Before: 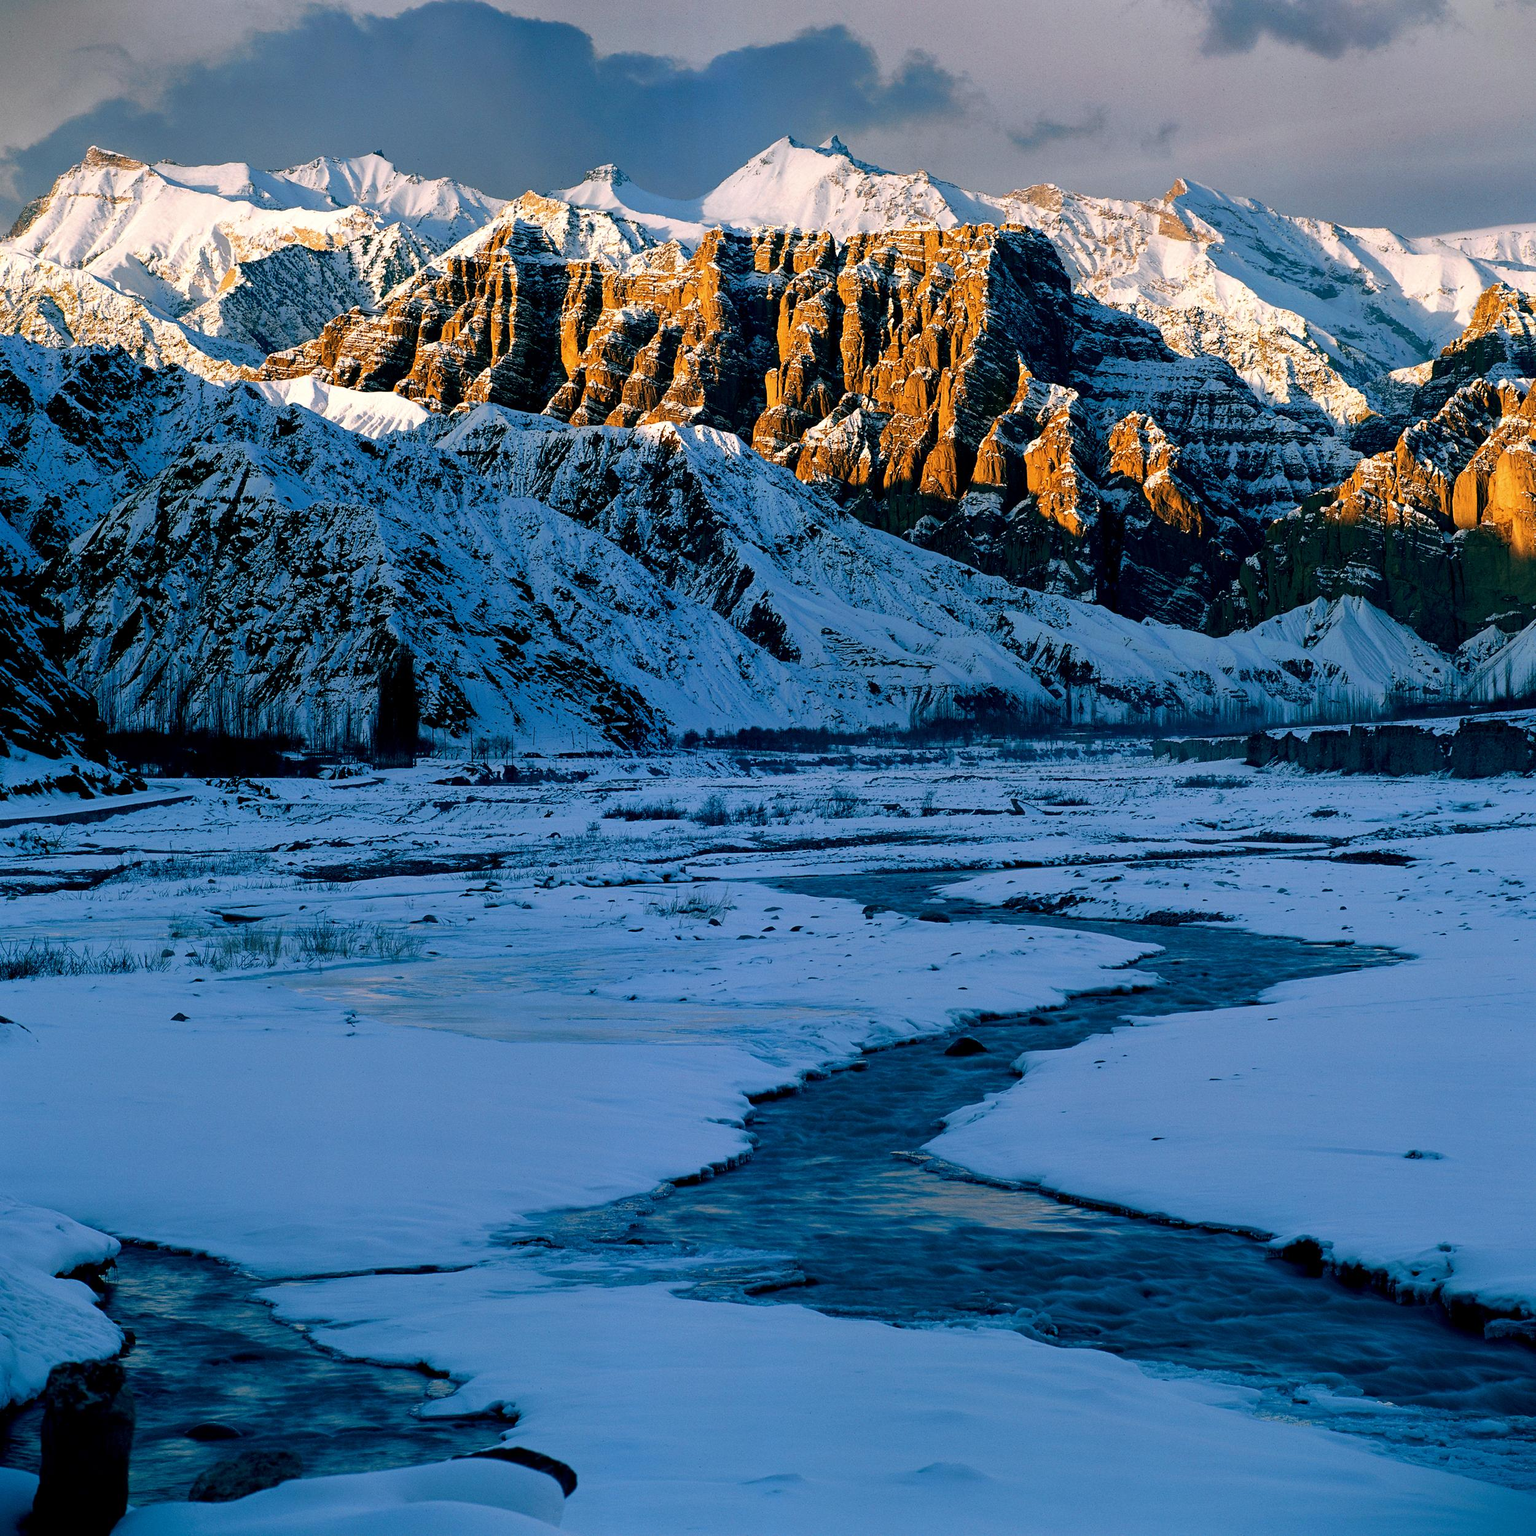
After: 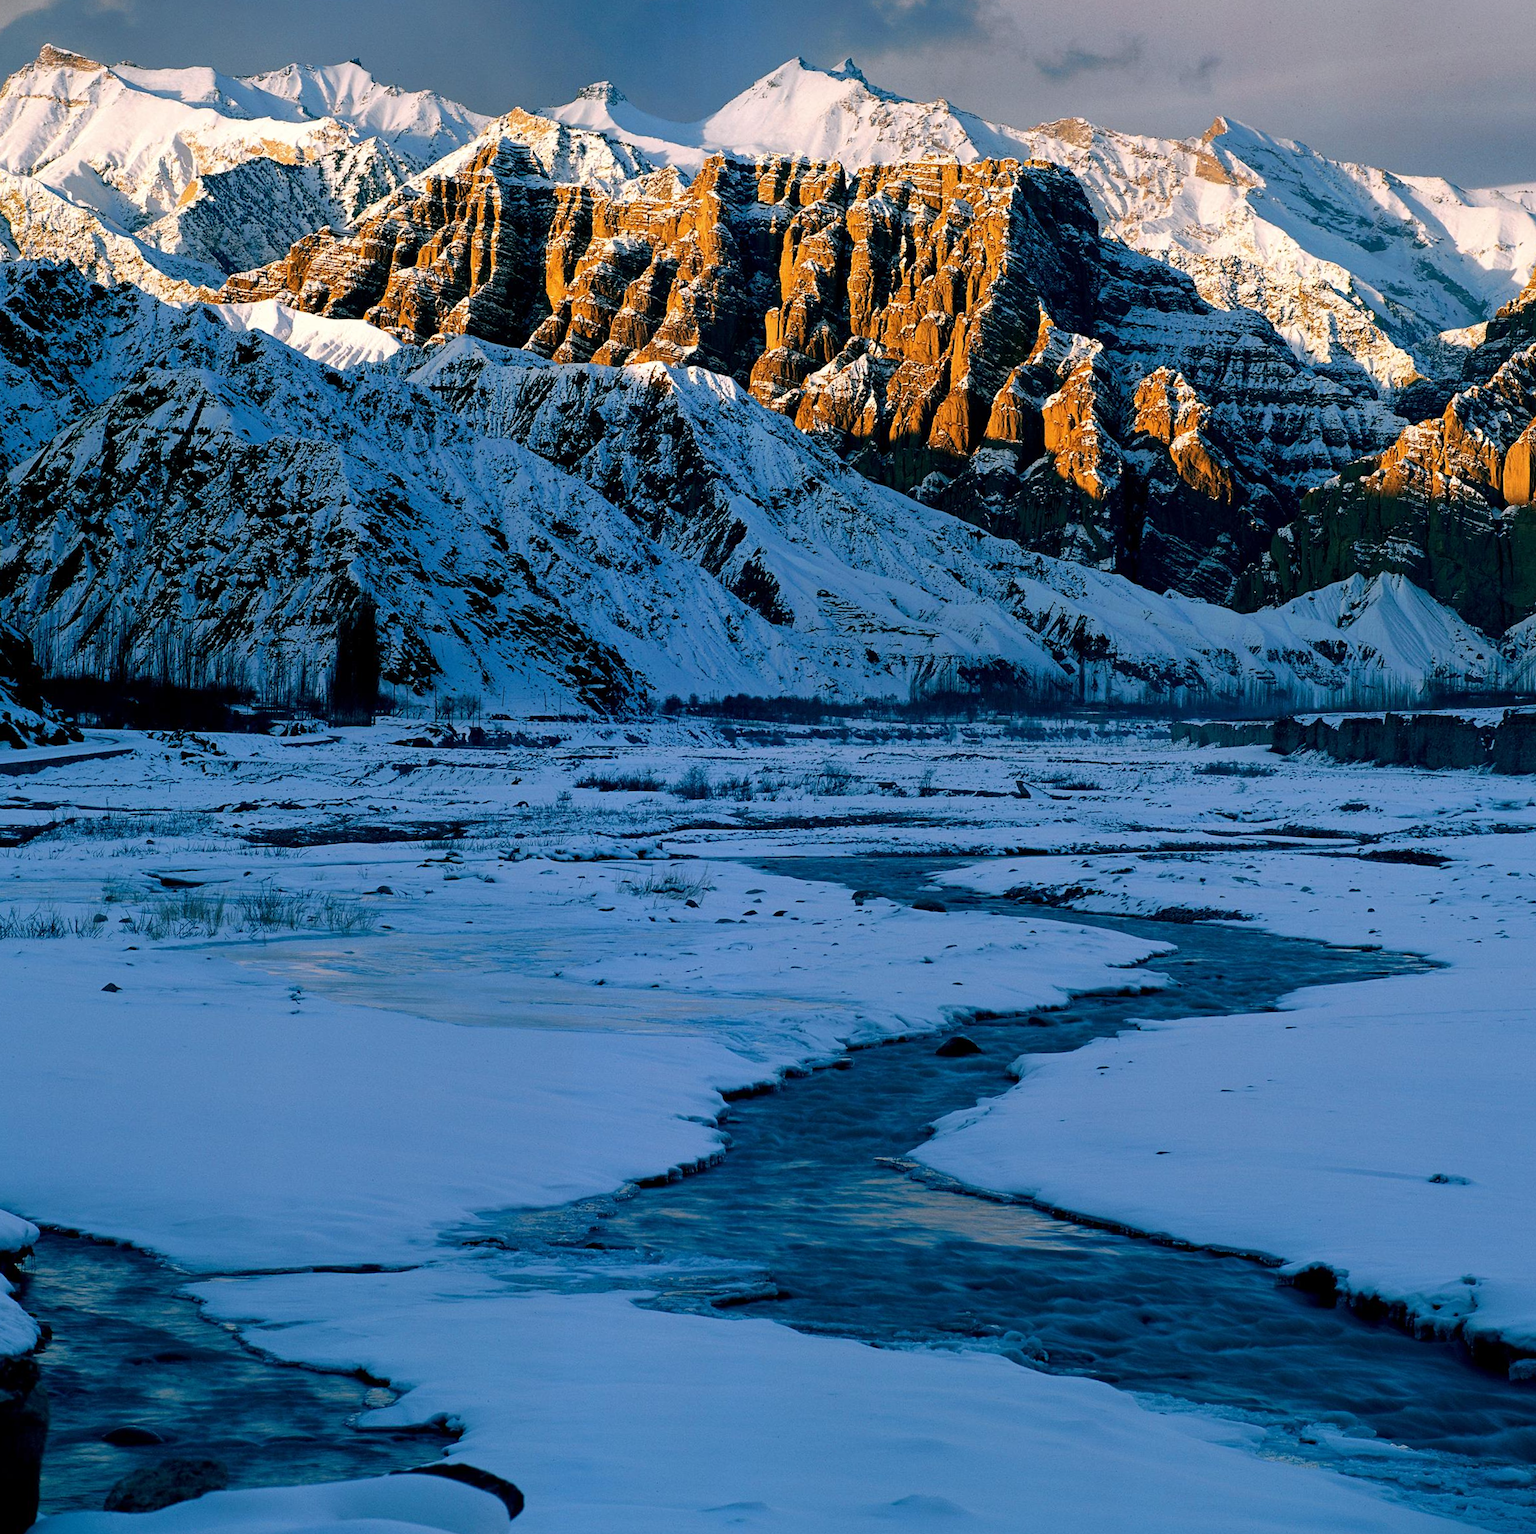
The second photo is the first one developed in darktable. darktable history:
crop and rotate: angle -1.83°, left 3.122%, top 4.094%, right 1.366%, bottom 0.516%
